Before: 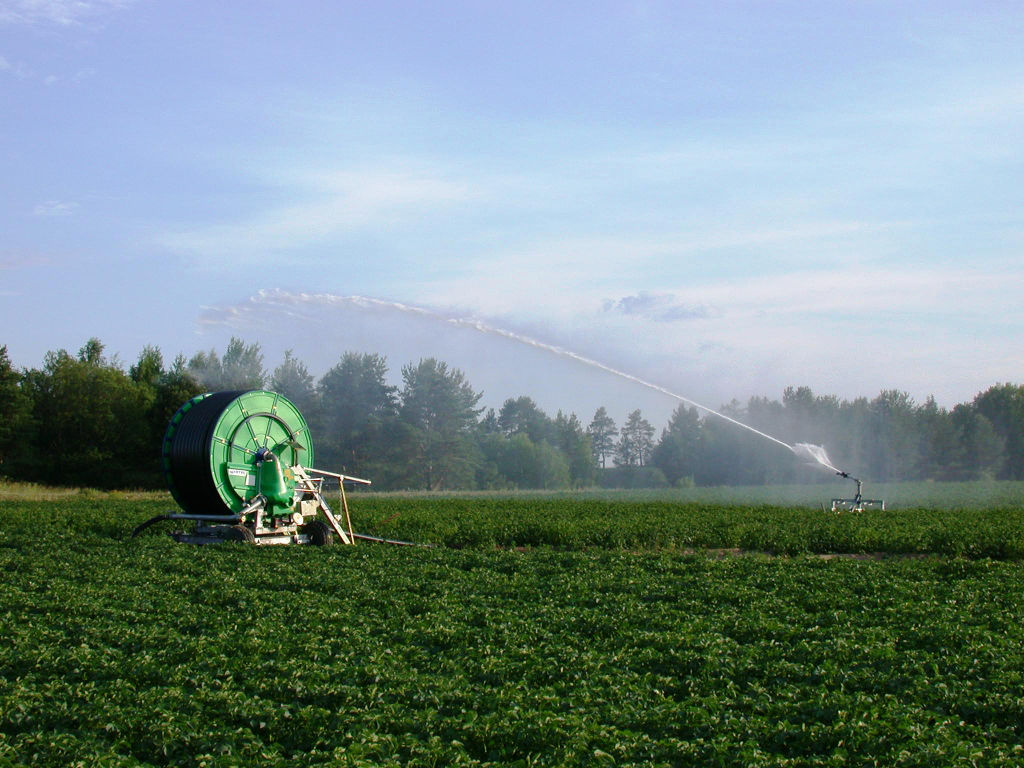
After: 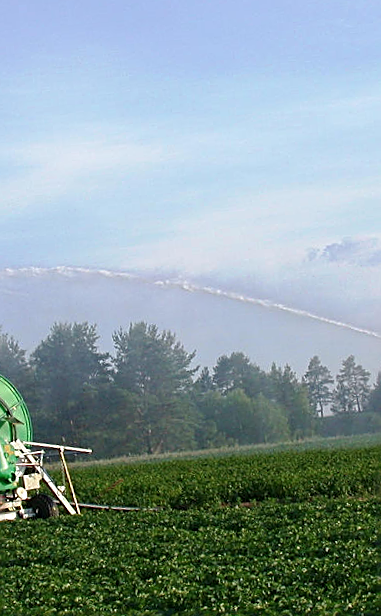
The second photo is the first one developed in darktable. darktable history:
crop and rotate: left 29.476%, top 10.214%, right 35.32%, bottom 17.333%
rotate and perspective: rotation -4.86°, automatic cropping off
sharpen: amount 0.75
